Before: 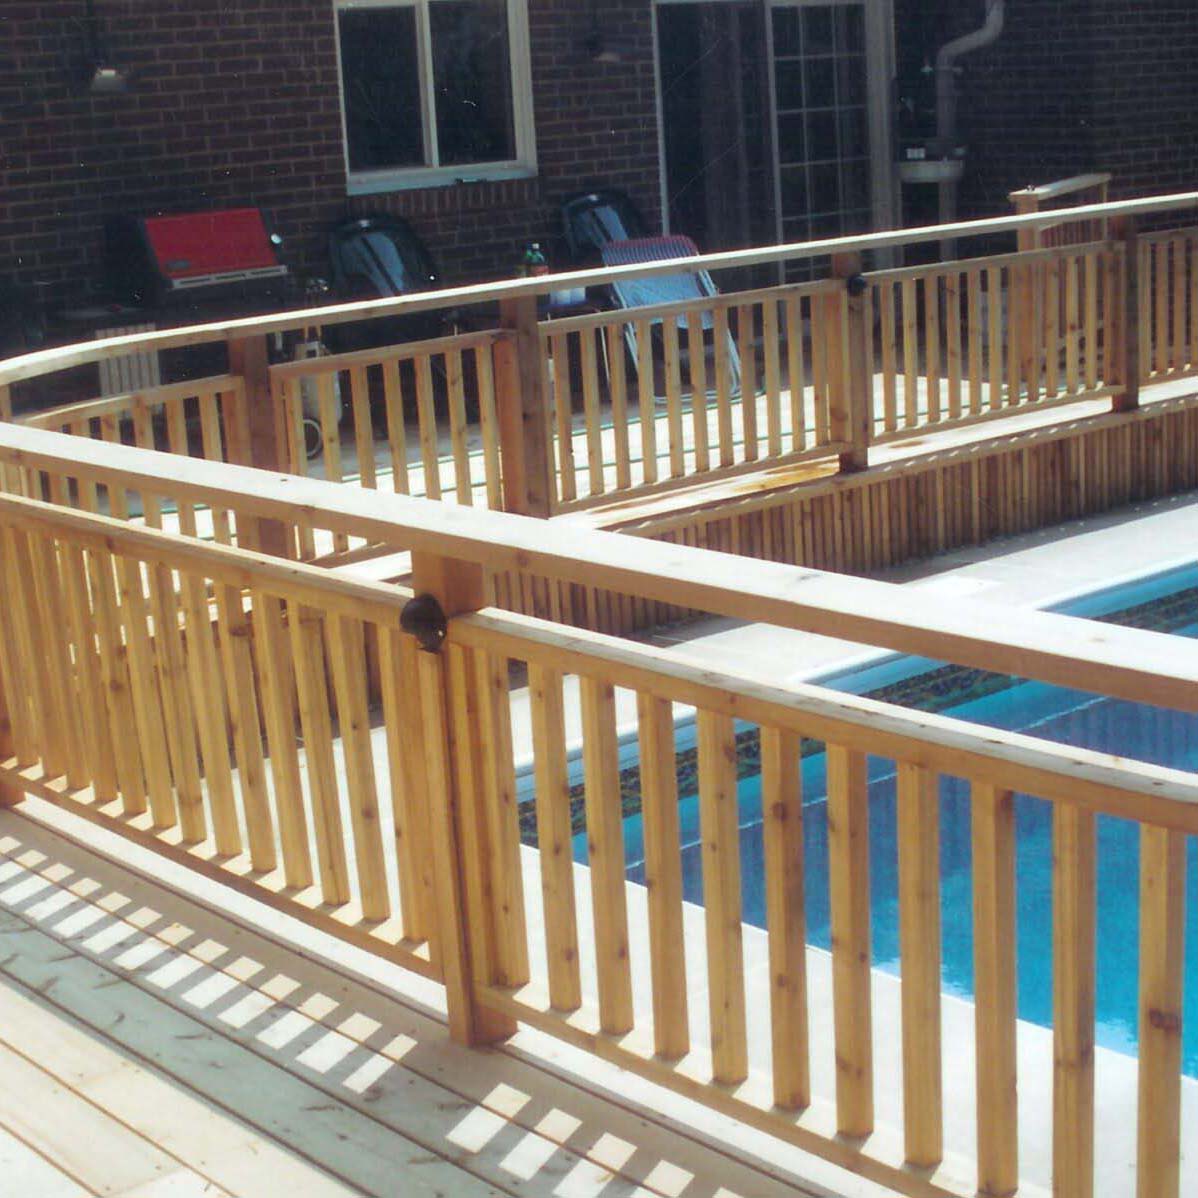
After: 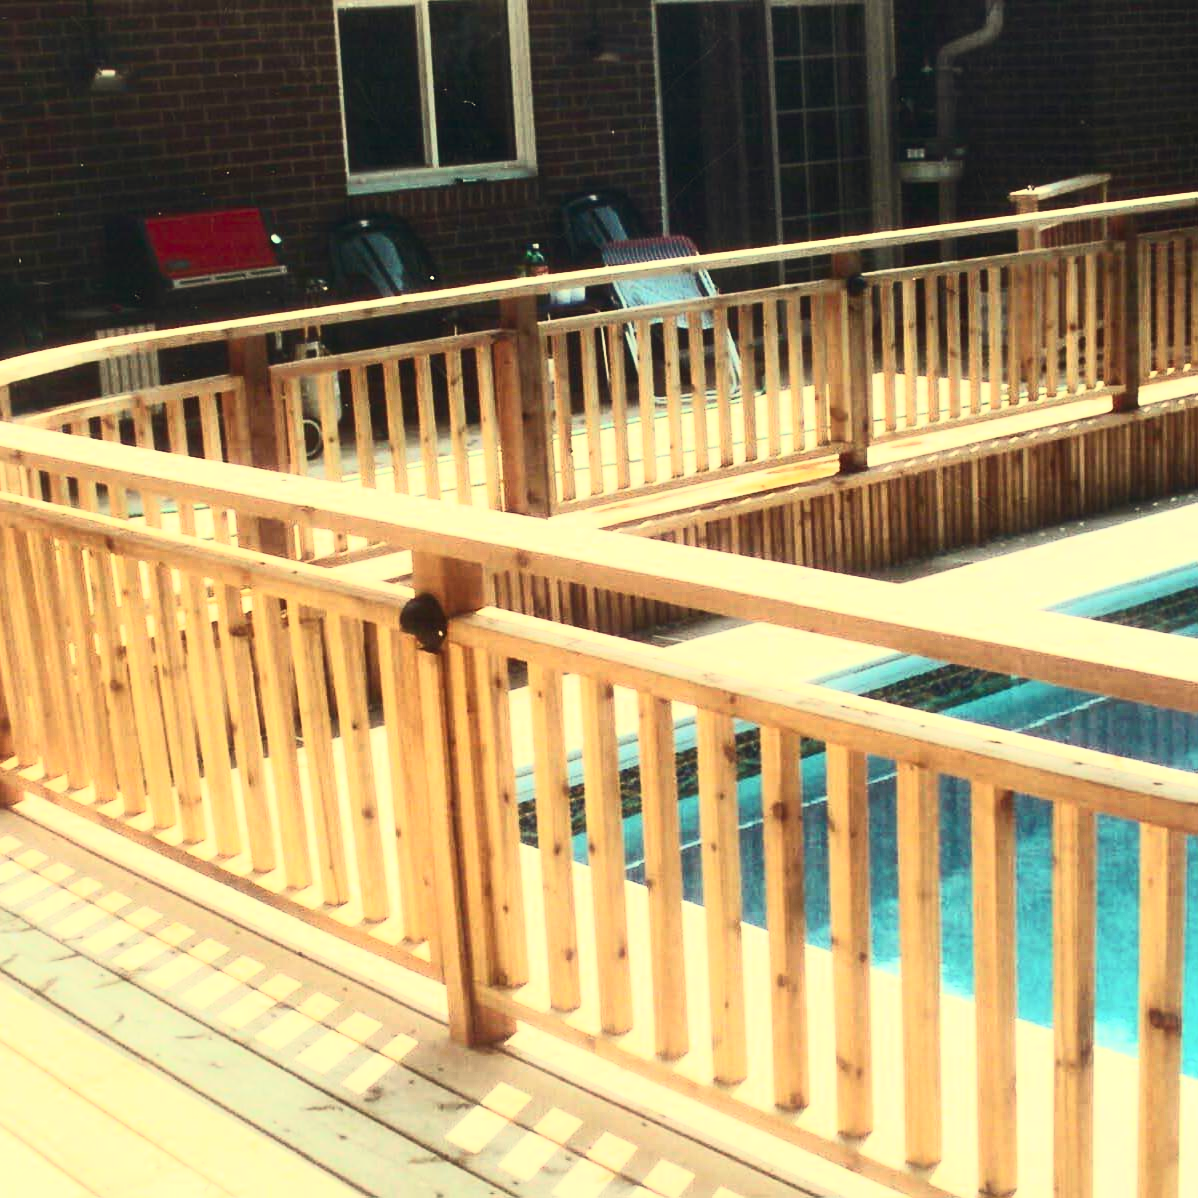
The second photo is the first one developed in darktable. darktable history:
contrast brightness saturation: contrast 0.62, brightness 0.34, saturation 0.14
white balance: red 1.08, blue 0.791
